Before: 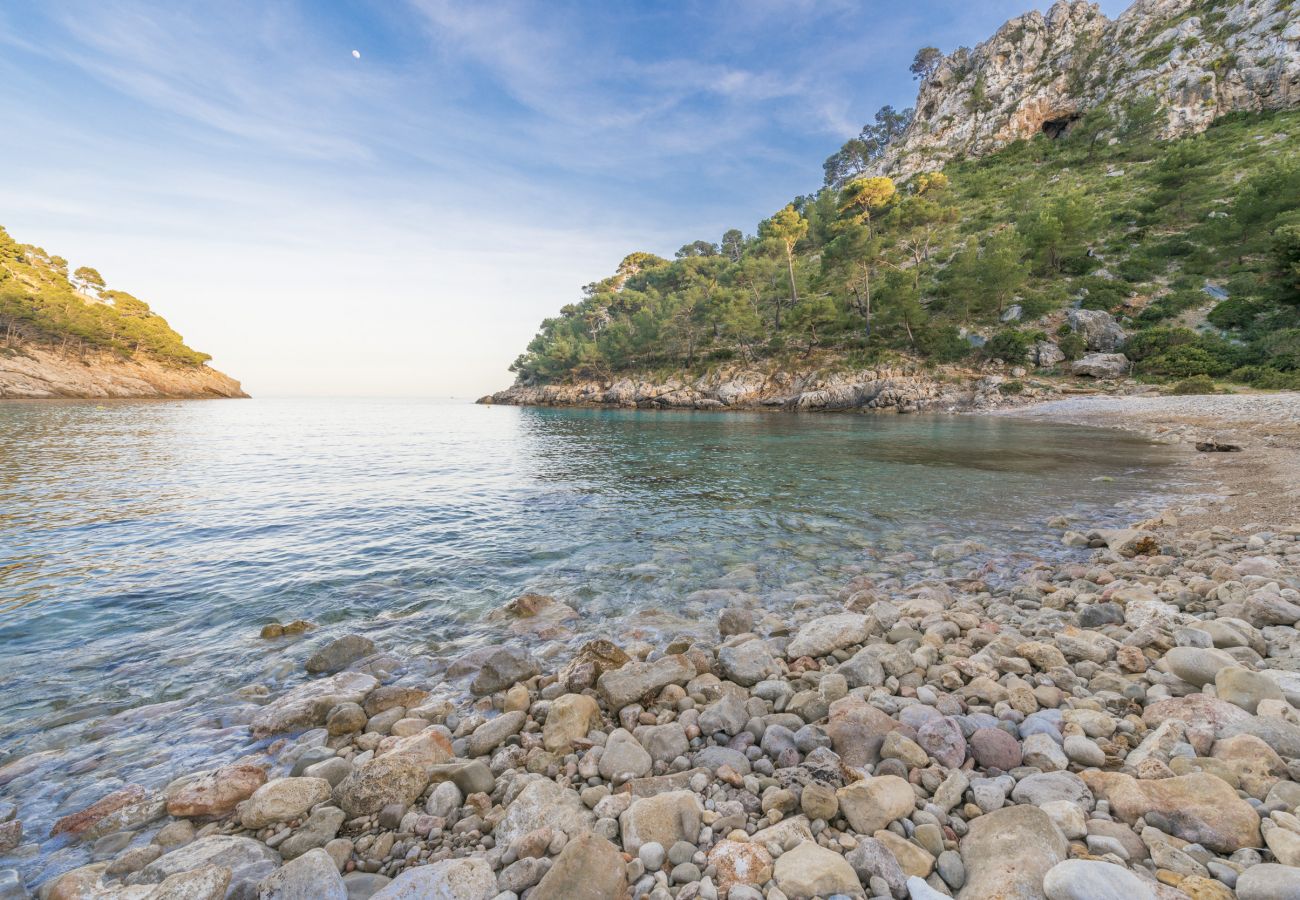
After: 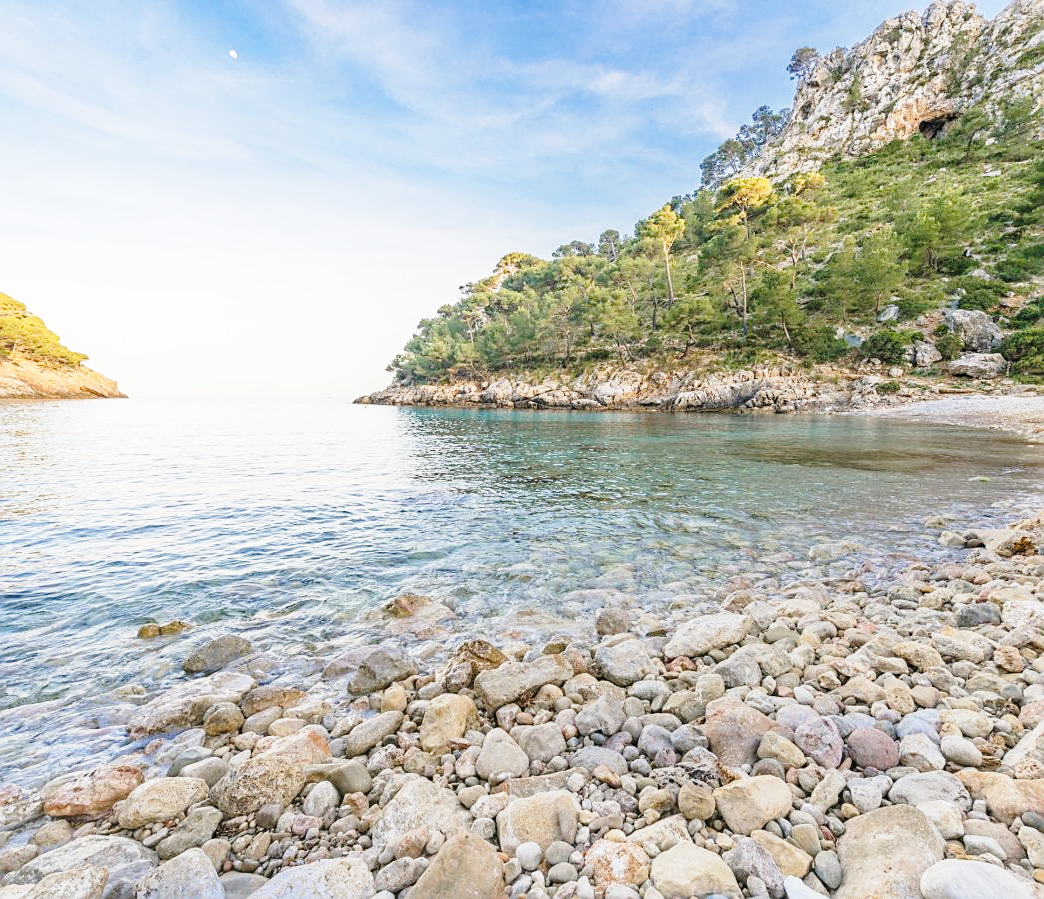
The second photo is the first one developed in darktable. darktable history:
crop and rotate: left 9.495%, right 10.156%
base curve: curves: ch0 [(0, 0) (0.028, 0.03) (0.121, 0.232) (0.46, 0.748) (0.859, 0.968) (1, 1)], preserve colors none
sharpen: on, module defaults
local contrast: mode bilateral grid, contrast 99, coarseness 100, detail 91%, midtone range 0.2
